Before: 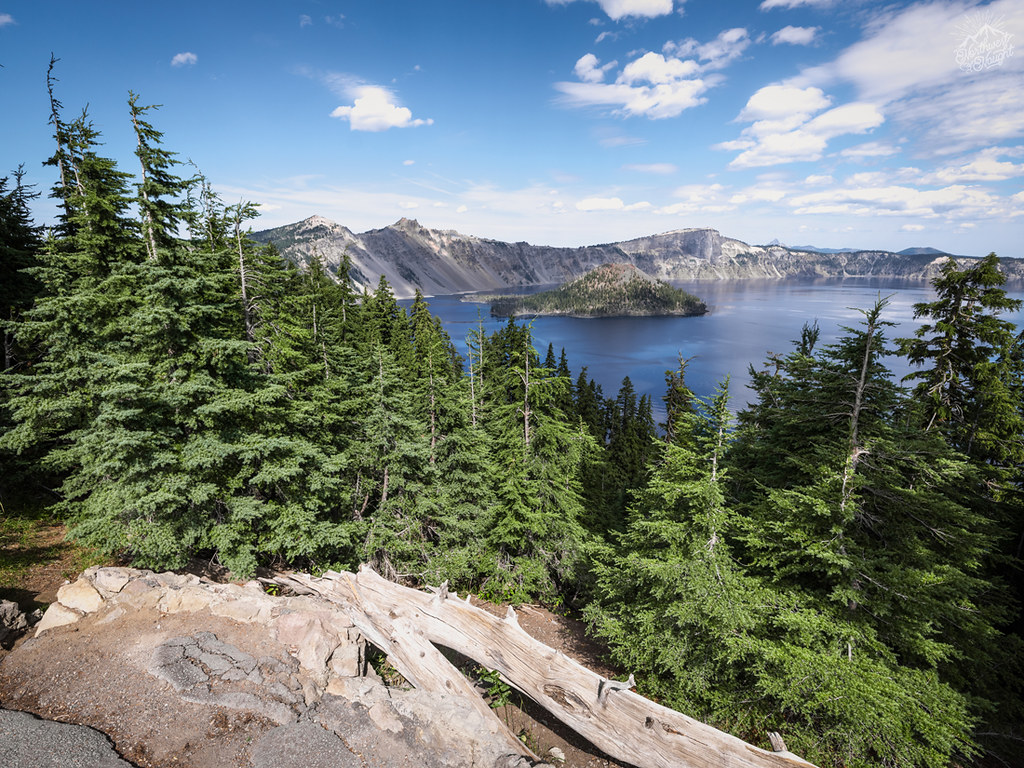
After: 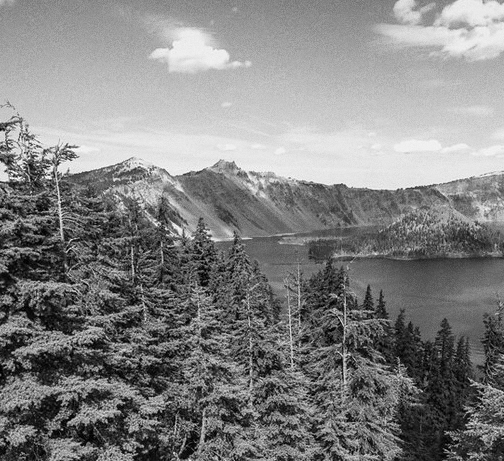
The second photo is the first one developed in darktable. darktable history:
crop: left 17.835%, top 7.675%, right 32.881%, bottom 32.213%
grain: coarseness 0.09 ISO
color zones: curves: ch1 [(0, -0.014) (0.143, -0.013) (0.286, -0.013) (0.429, -0.016) (0.571, -0.019) (0.714, -0.015) (0.857, 0.002) (1, -0.014)]
